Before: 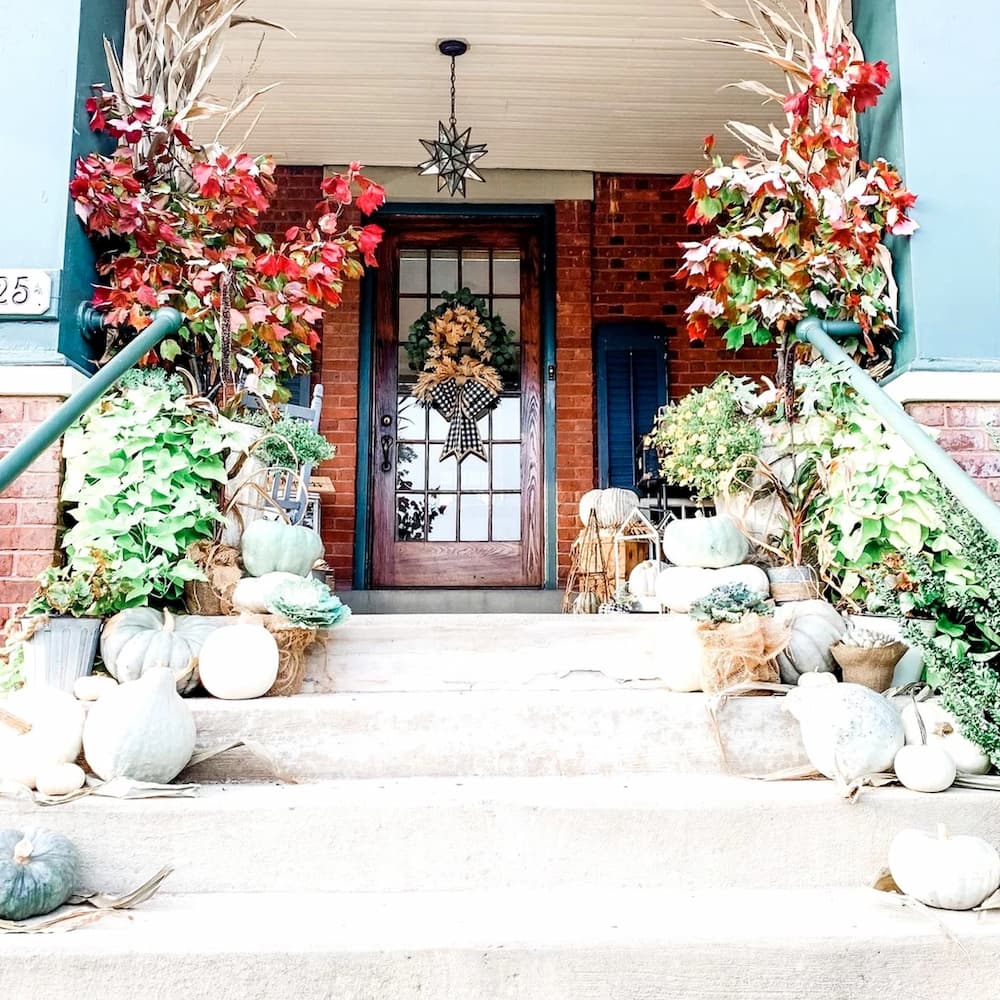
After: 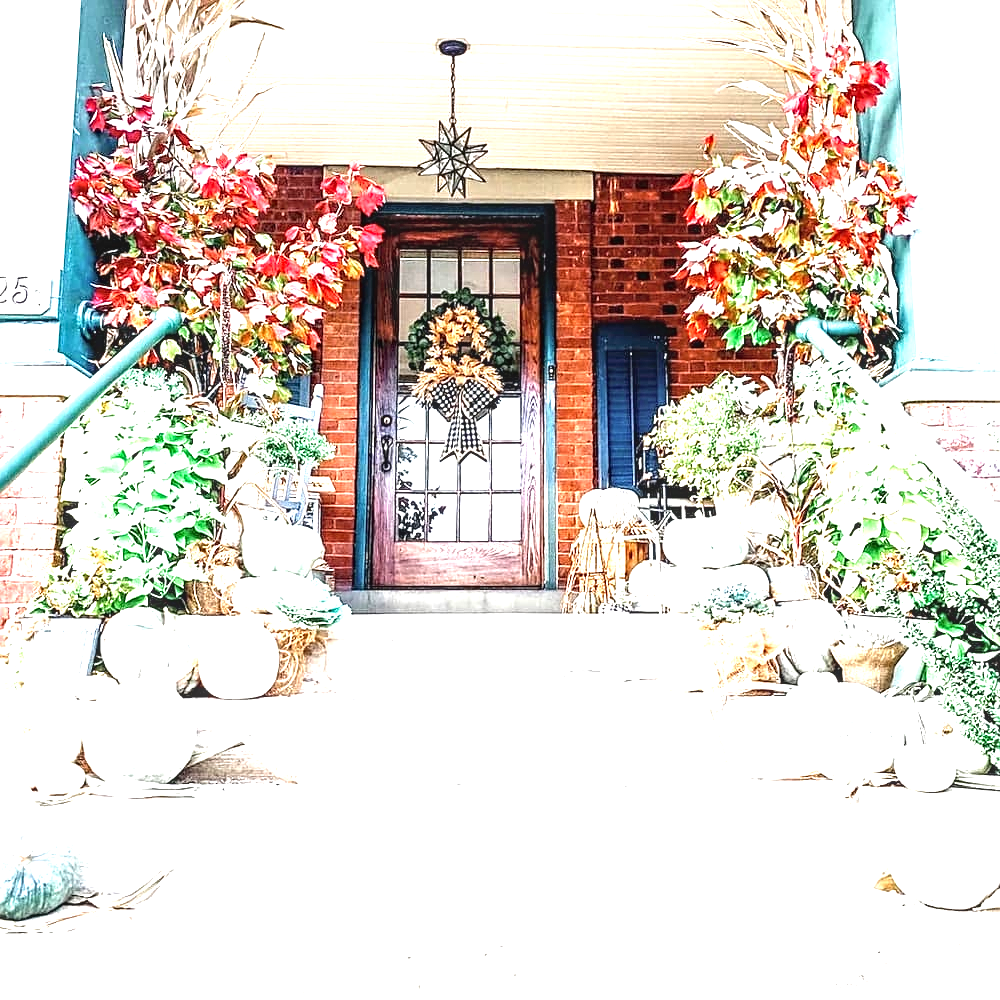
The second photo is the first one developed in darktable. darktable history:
contrast brightness saturation: contrast 0.052
local contrast: detail 130%
sharpen: on, module defaults
exposure: black level correction 0, exposure 1.199 EV, compensate highlight preservation false
